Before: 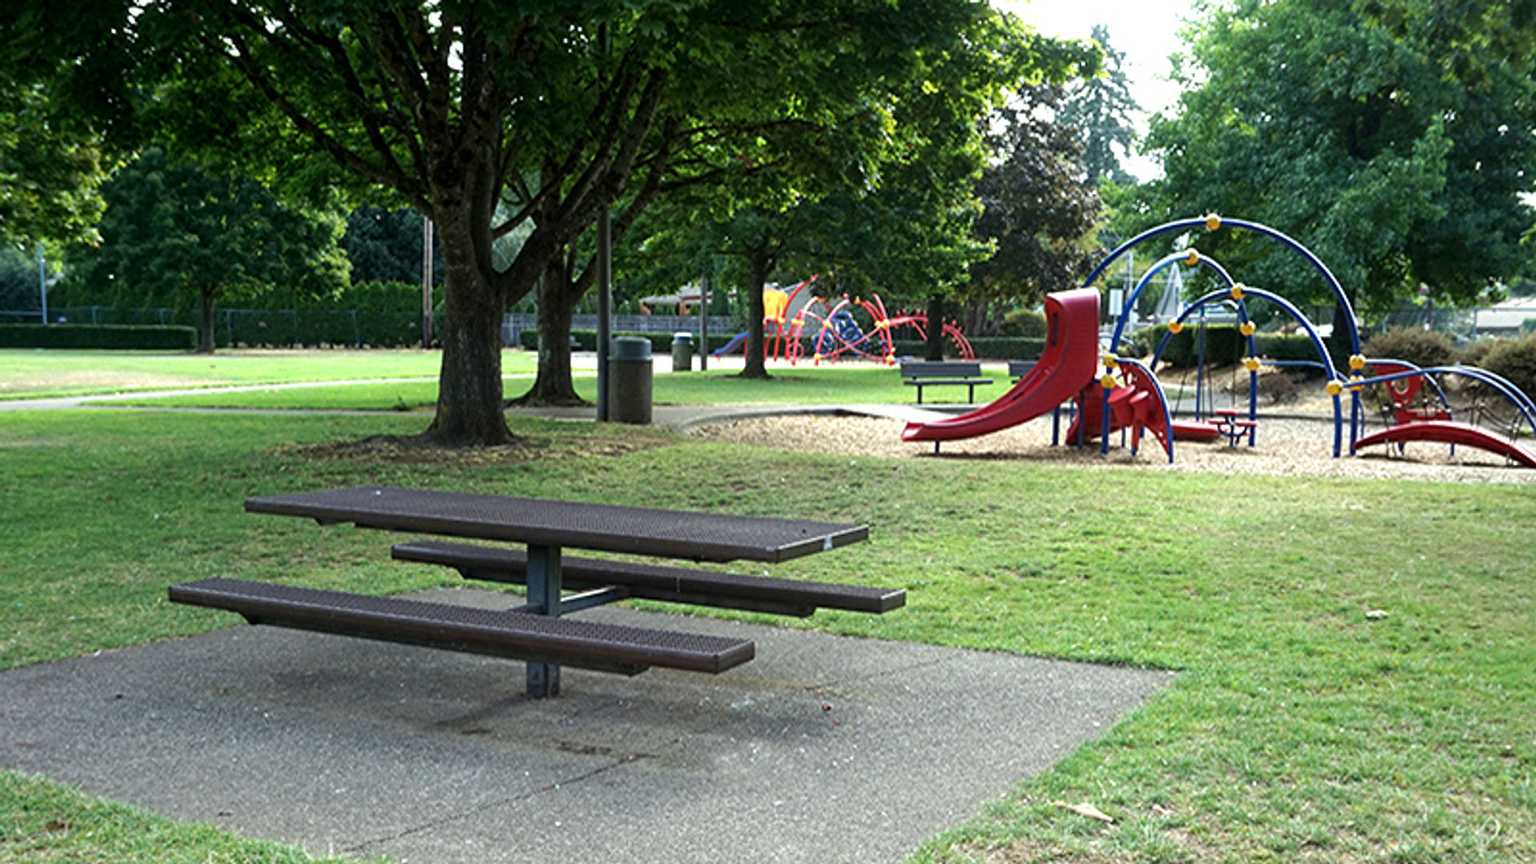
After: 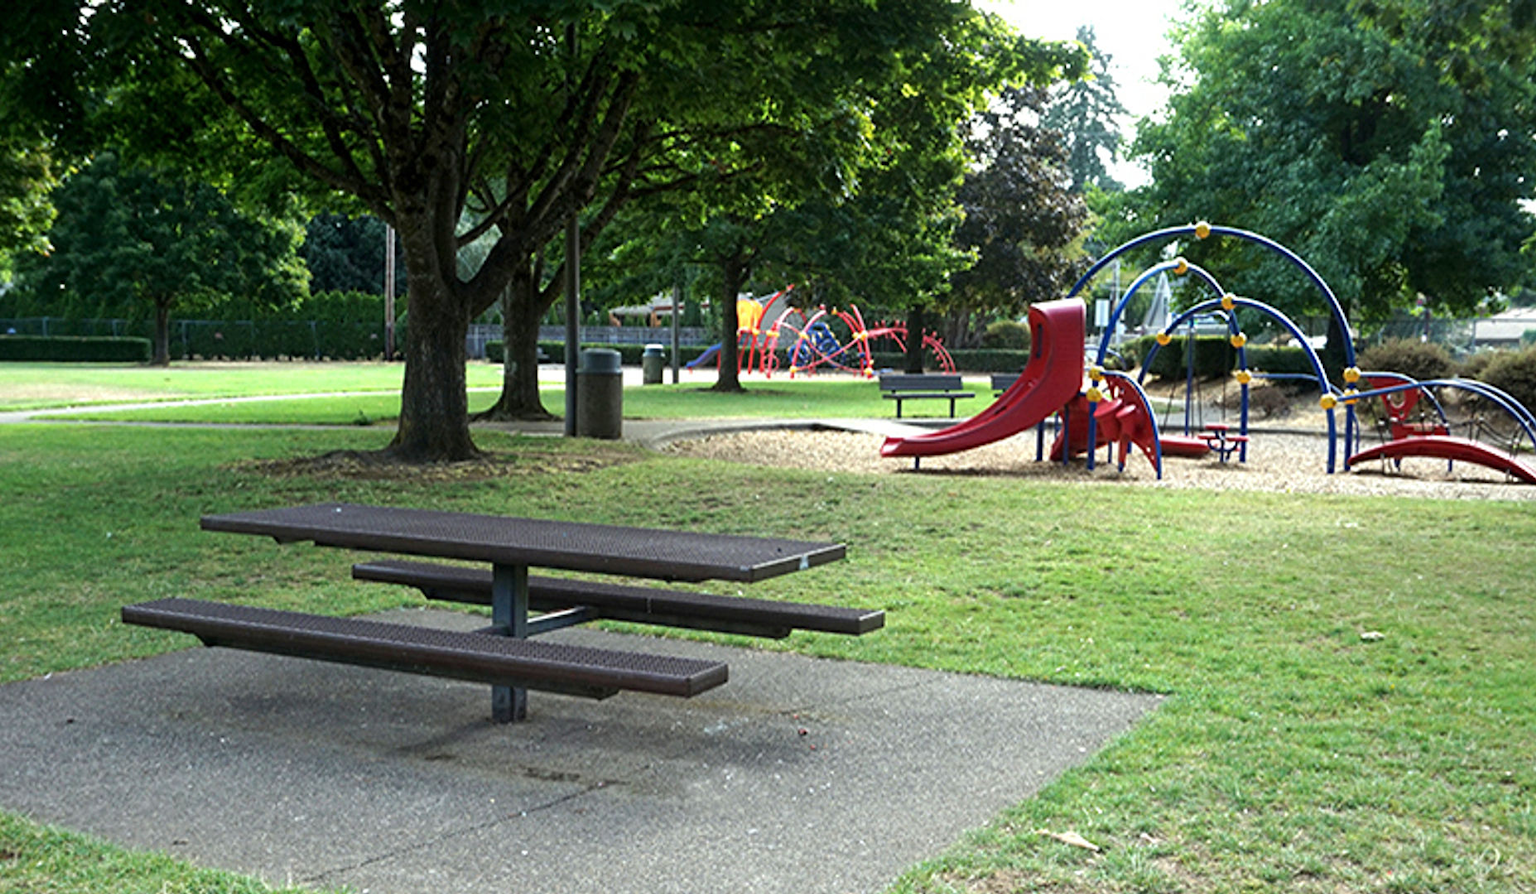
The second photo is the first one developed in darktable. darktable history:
crop and rotate: left 3.348%
